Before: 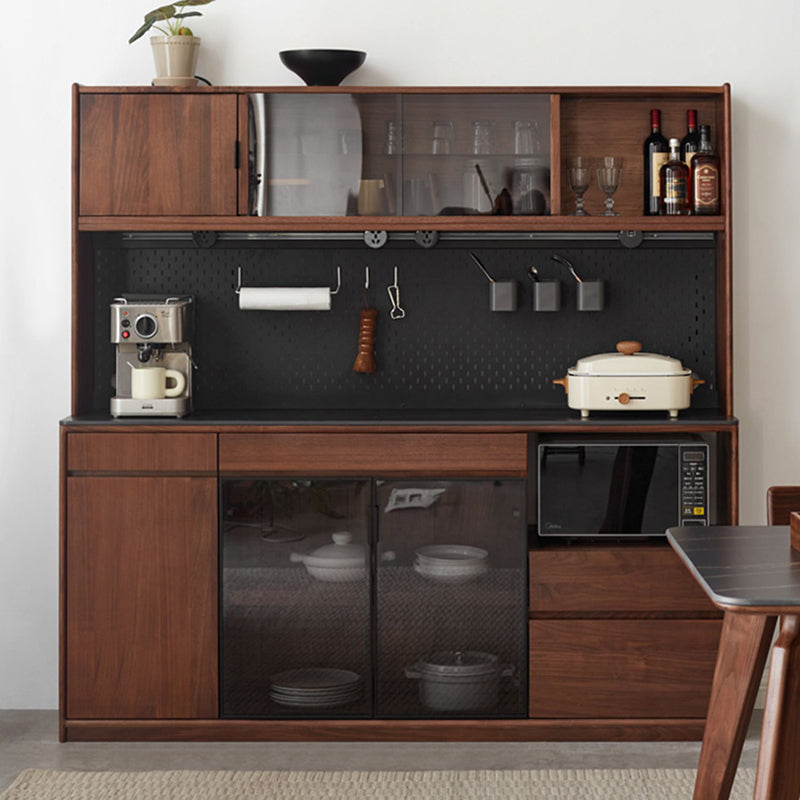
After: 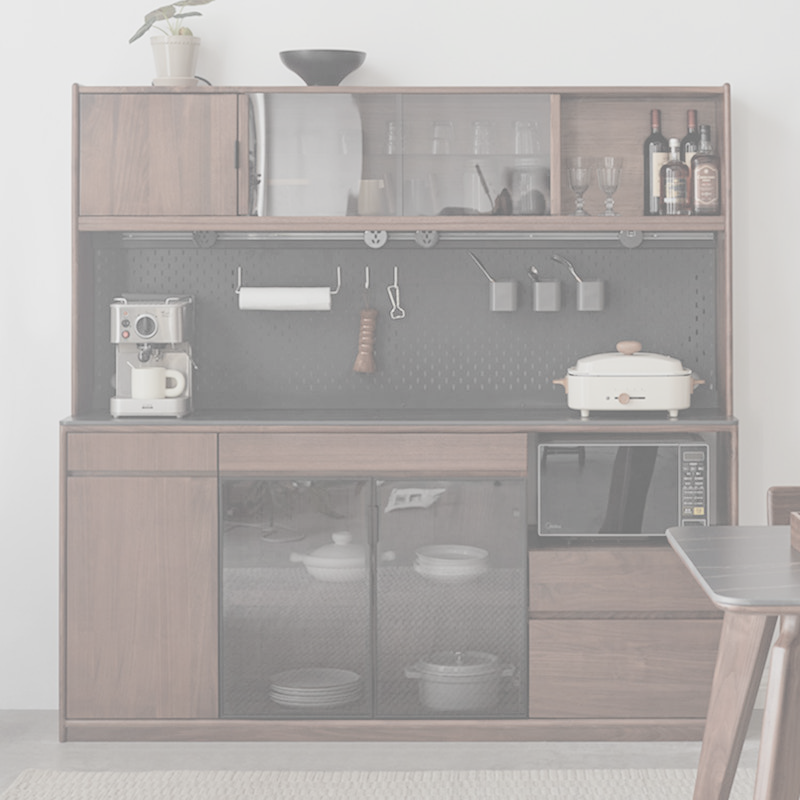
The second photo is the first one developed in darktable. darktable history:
contrast brightness saturation: contrast -0.32, brightness 0.75, saturation -0.78
color contrast: green-magenta contrast 1.2, blue-yellow contrast 1.2
base curve: preserve colors none
